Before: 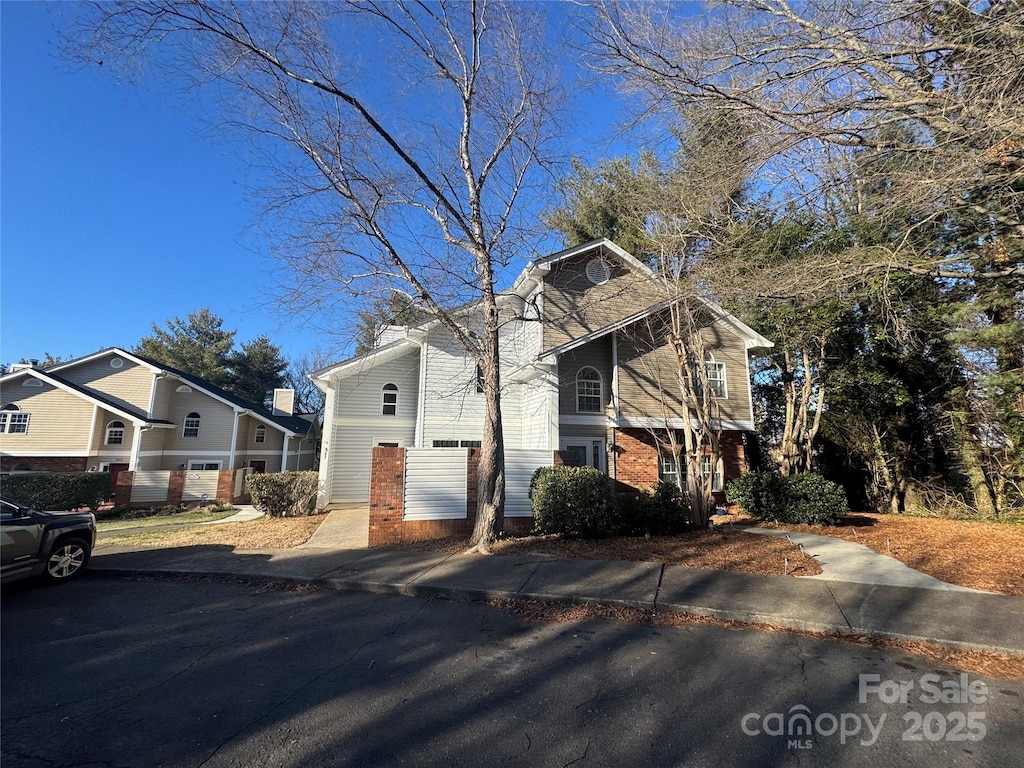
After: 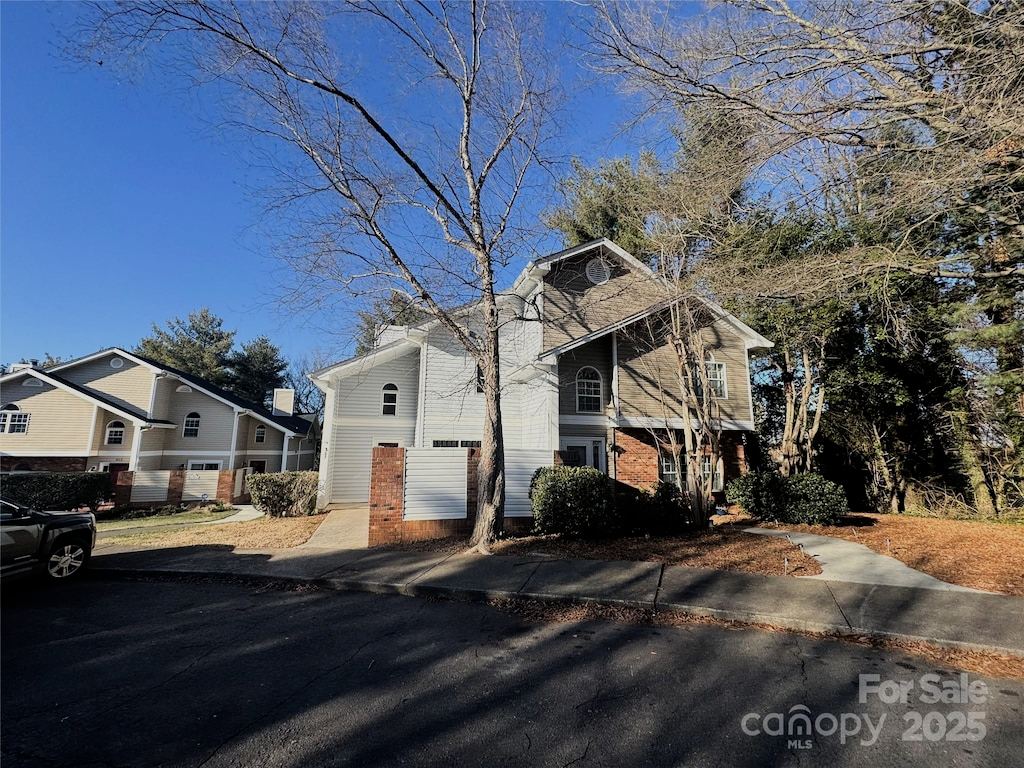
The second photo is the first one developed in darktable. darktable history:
exposure: compensate highlight preservation false
filmic rgb: black relative exposure -7.65 EV, white relative exposure 4.56 EV, hardness 3.61, contrast 1.109
